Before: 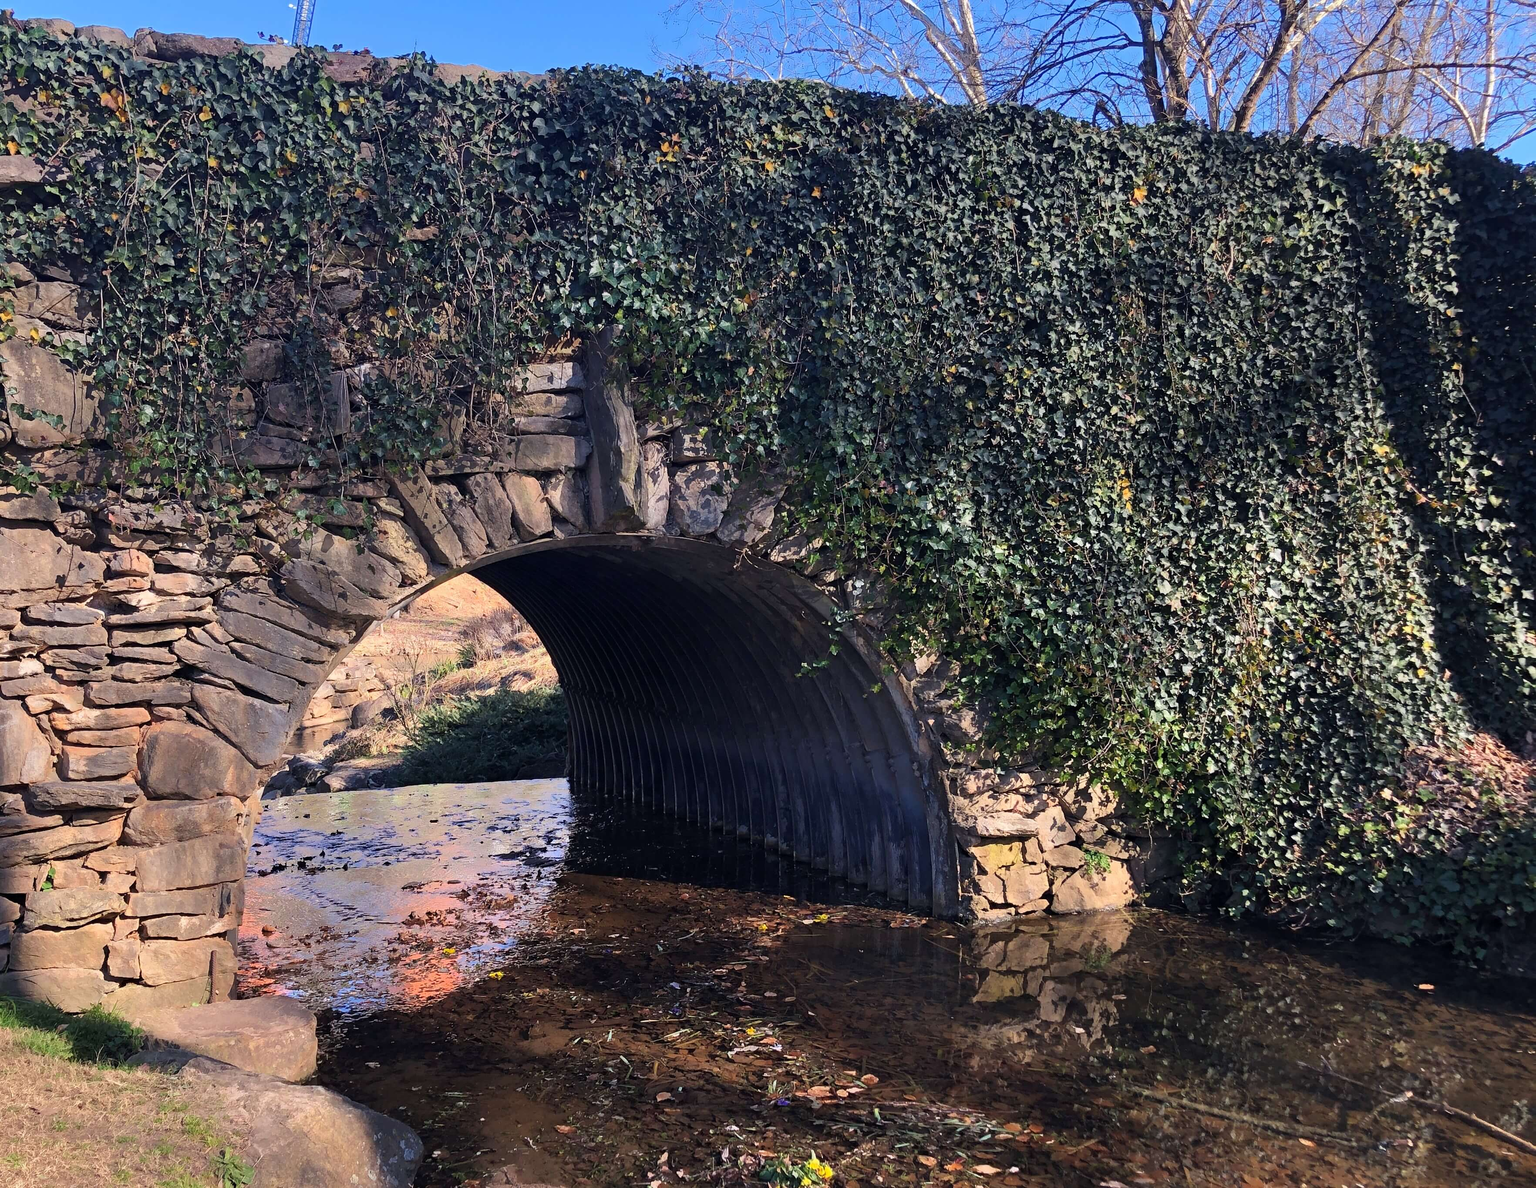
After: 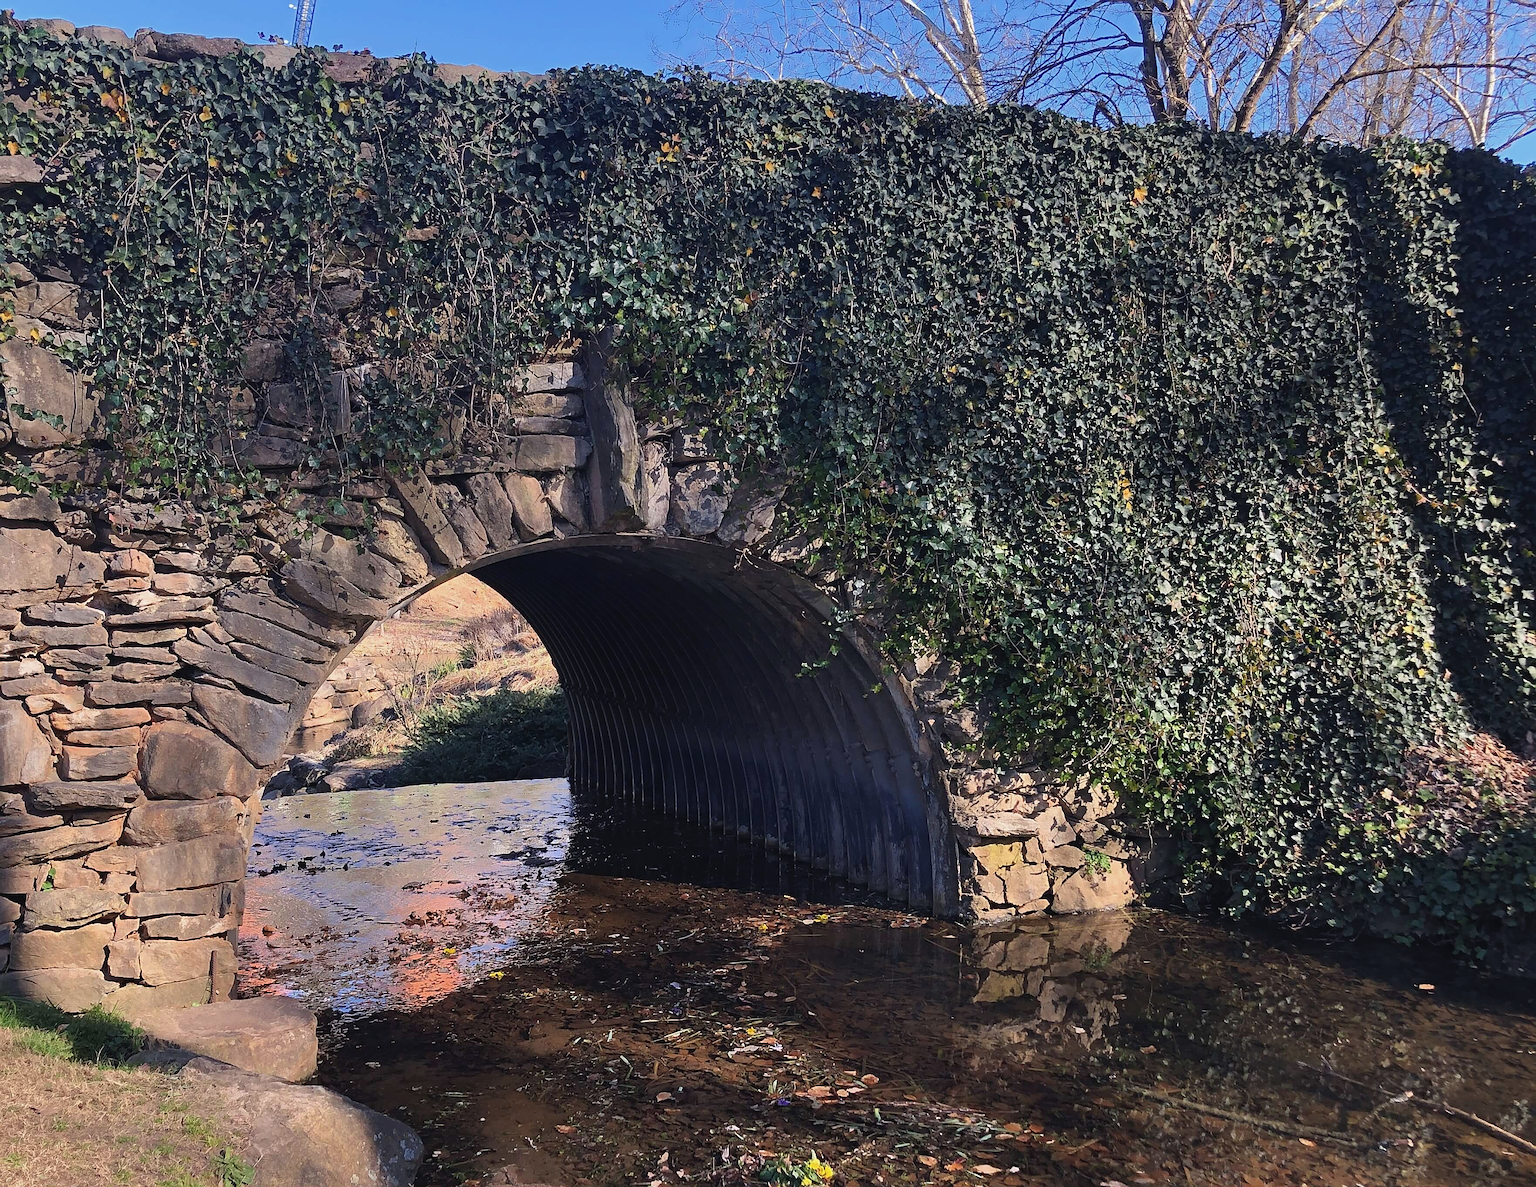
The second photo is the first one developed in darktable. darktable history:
contrast brightness saturation: contrast -0.08, brightness -0.04, saturation -0.11
sharpen: on, module defaults
